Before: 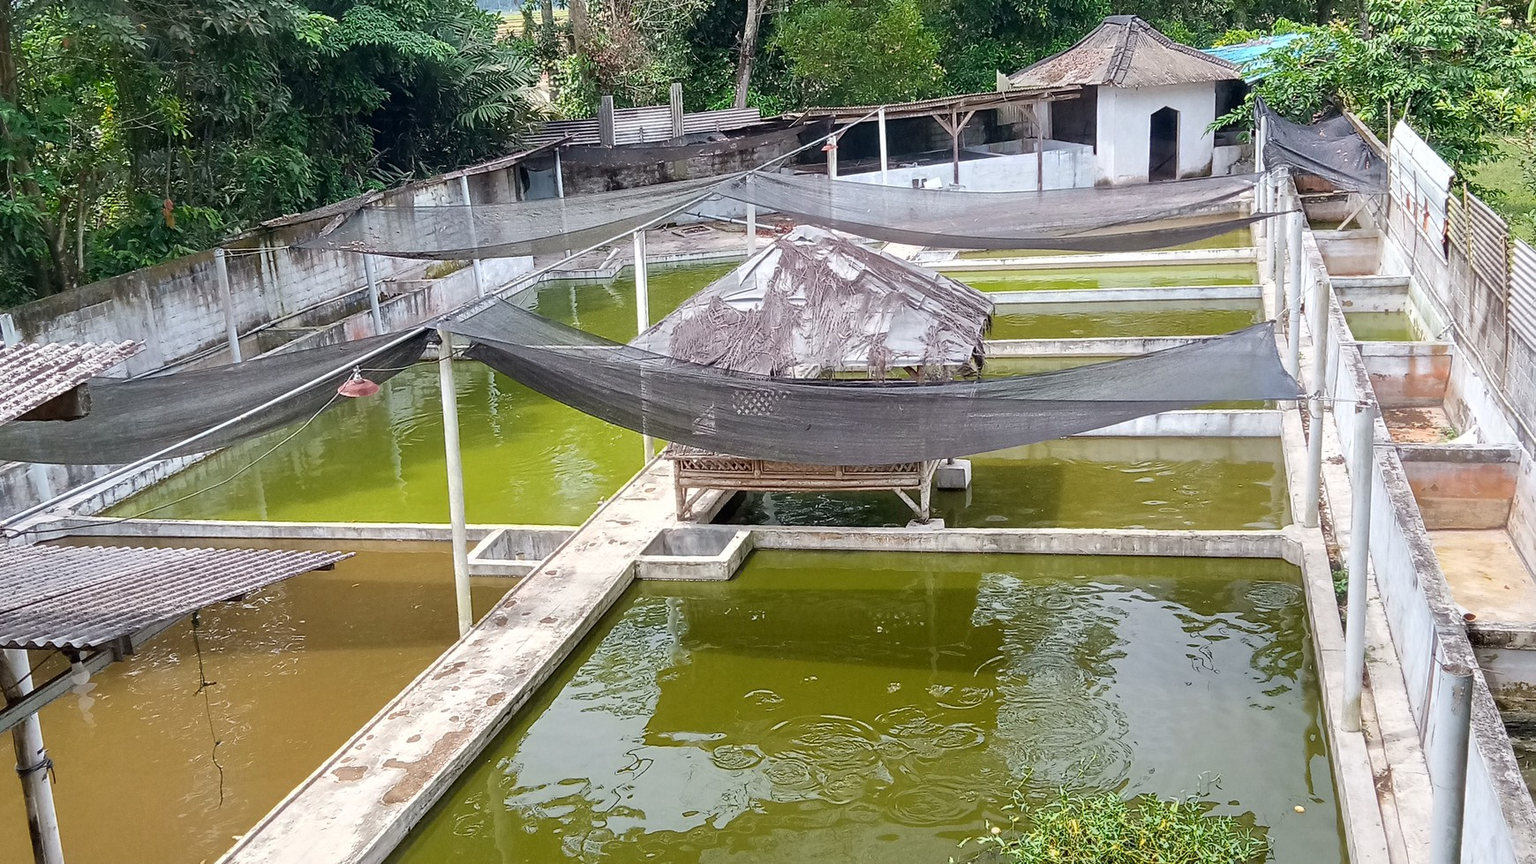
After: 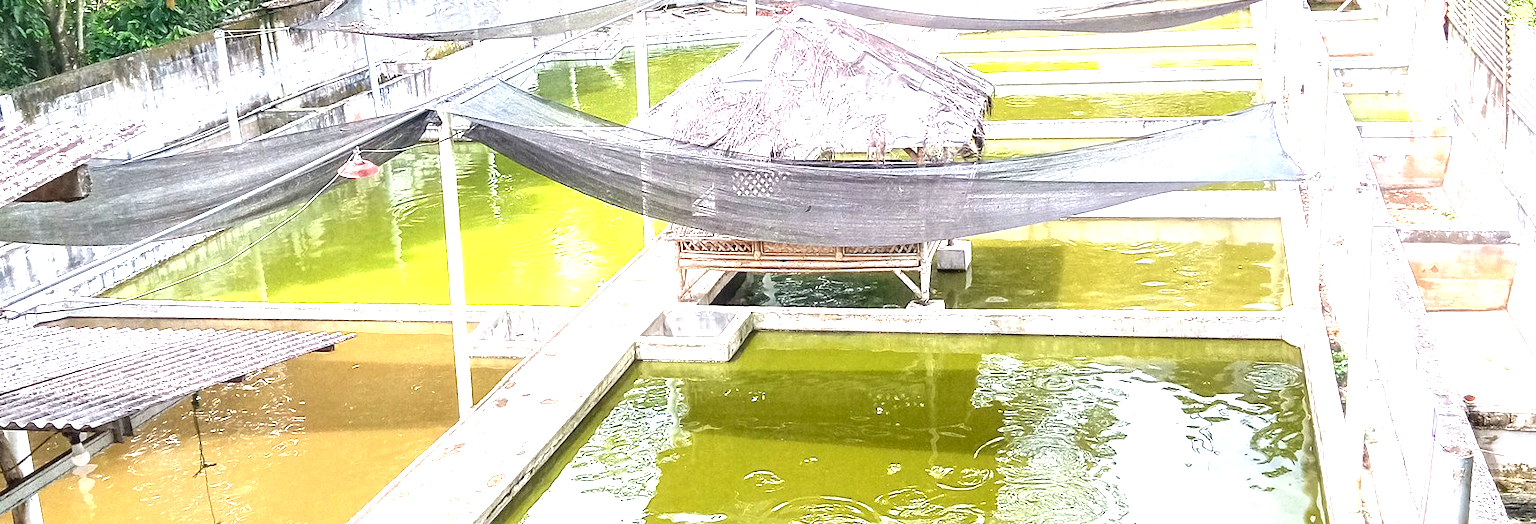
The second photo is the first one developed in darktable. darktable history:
crop and rotate: top 25.357%, bottom 13.942%
local contrast: on, module defaults
exposure: black level correction 0, exposure 1.7 EV, compensate exposure bias true, compensate highlight preservation false
